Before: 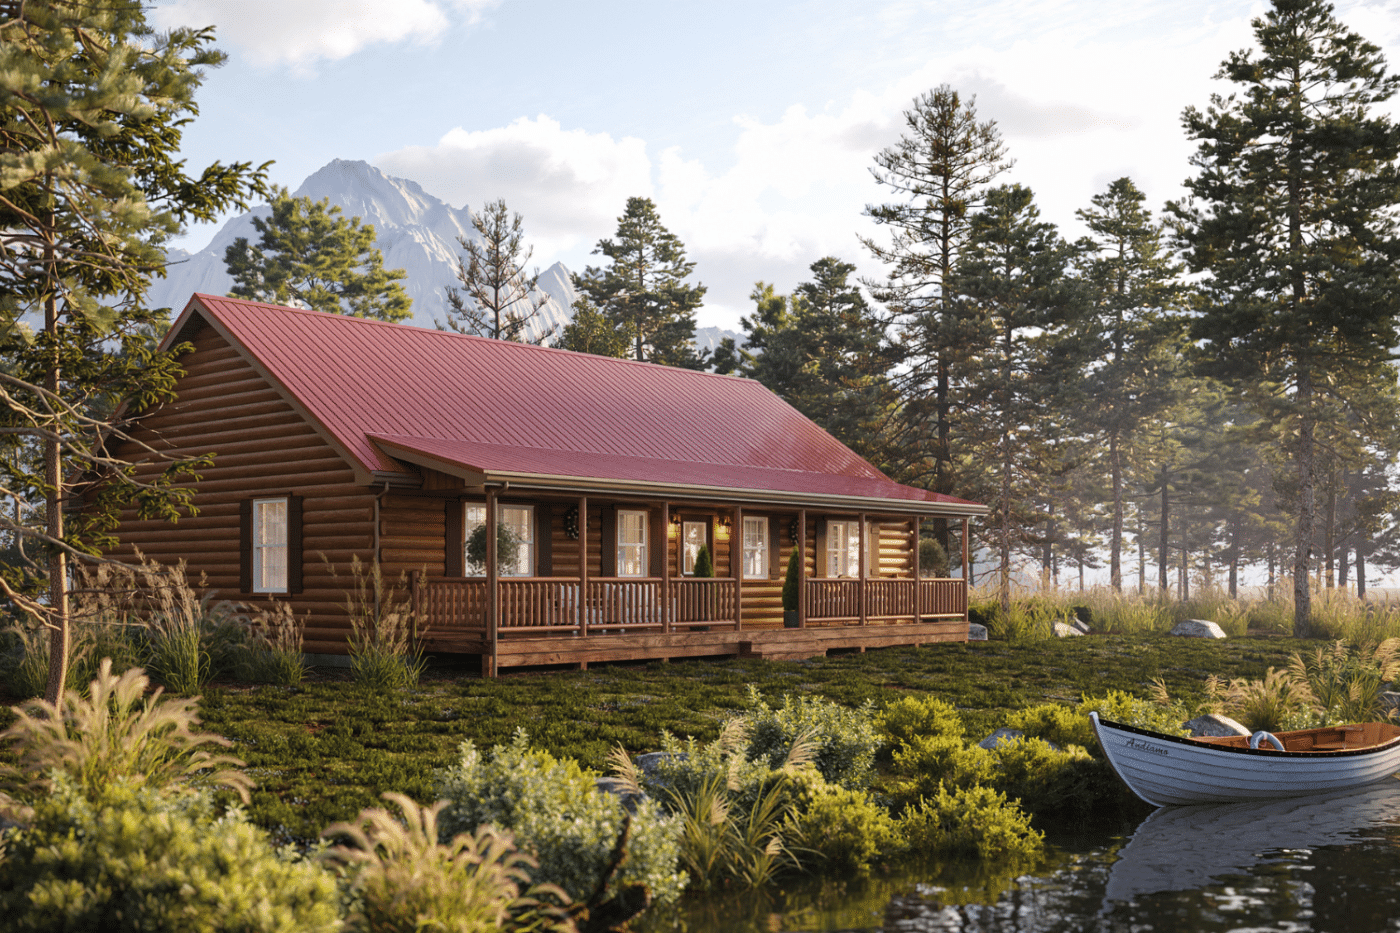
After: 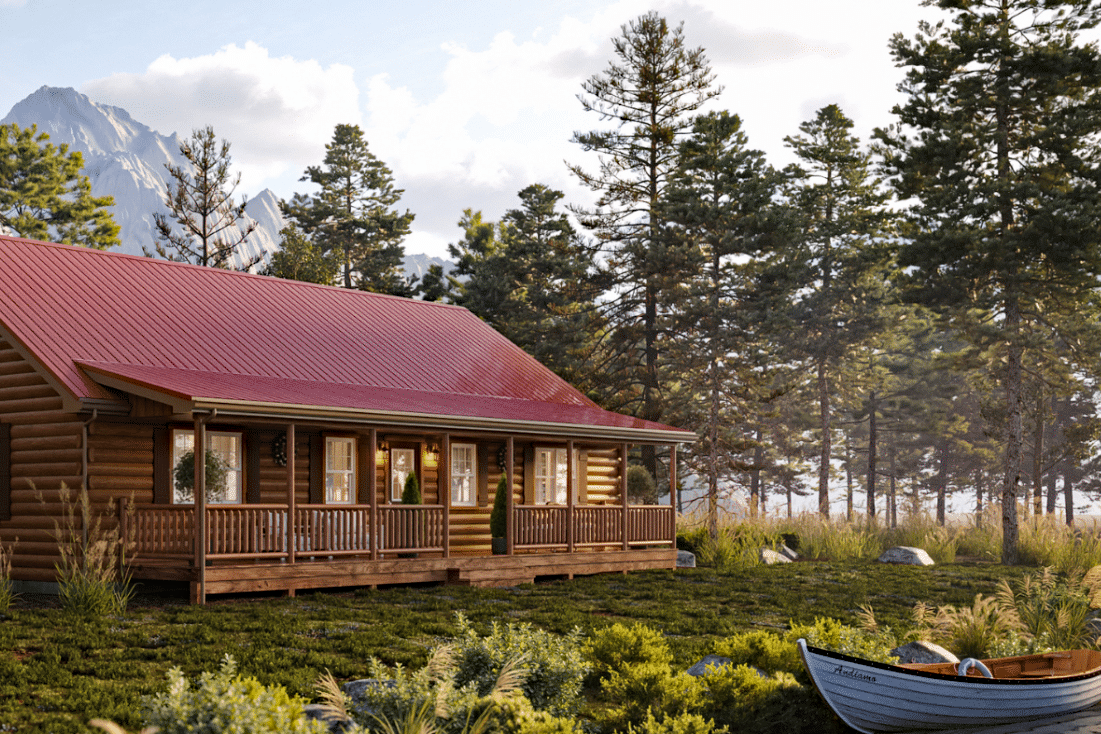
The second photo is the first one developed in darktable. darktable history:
crop and rotate: left 20.878%, top 7.825%, right 0.451%, bottom 13.463%
haze removal: strength 0.527, distance 0.921, adaptive false
